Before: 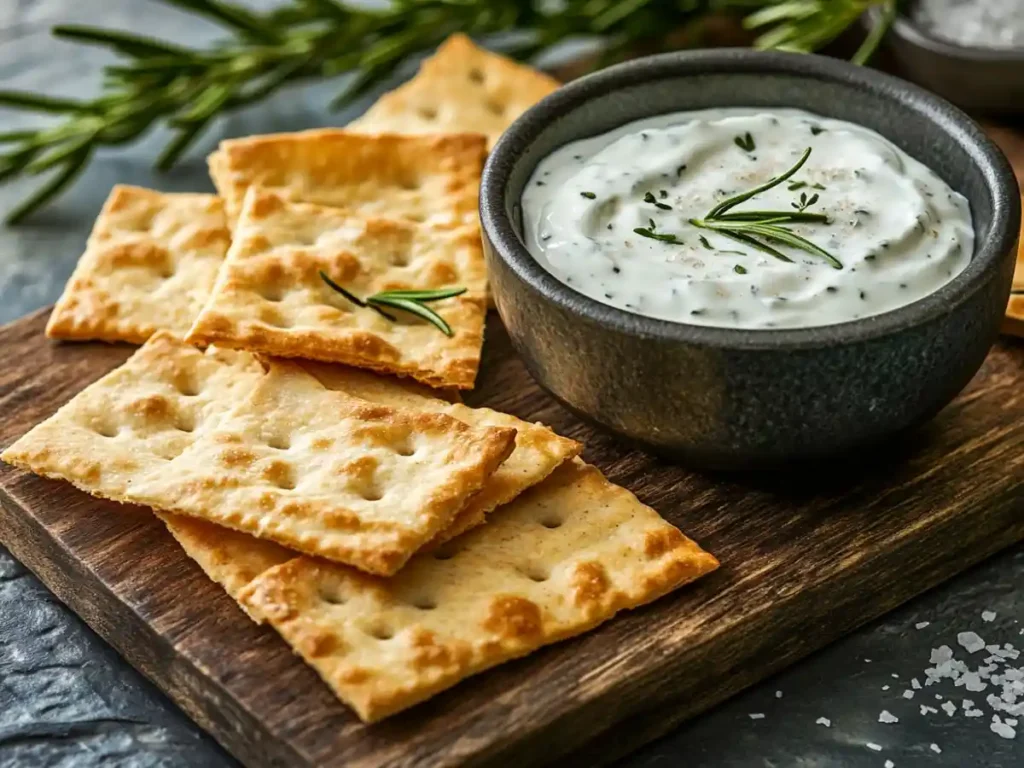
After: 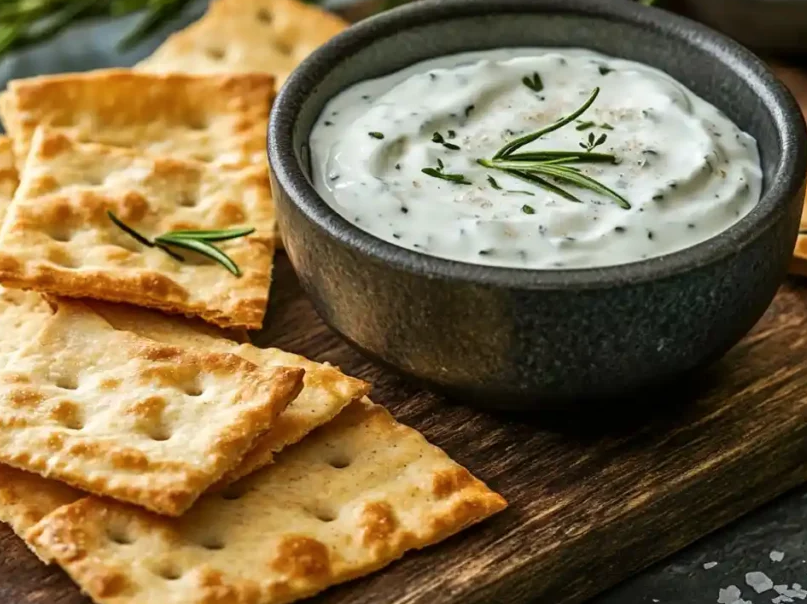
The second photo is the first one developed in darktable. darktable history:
crop and rotate: left 20.74%, top 7.912%, right 0.375%, bottom 13.378%
color balance: input saturation 99%
